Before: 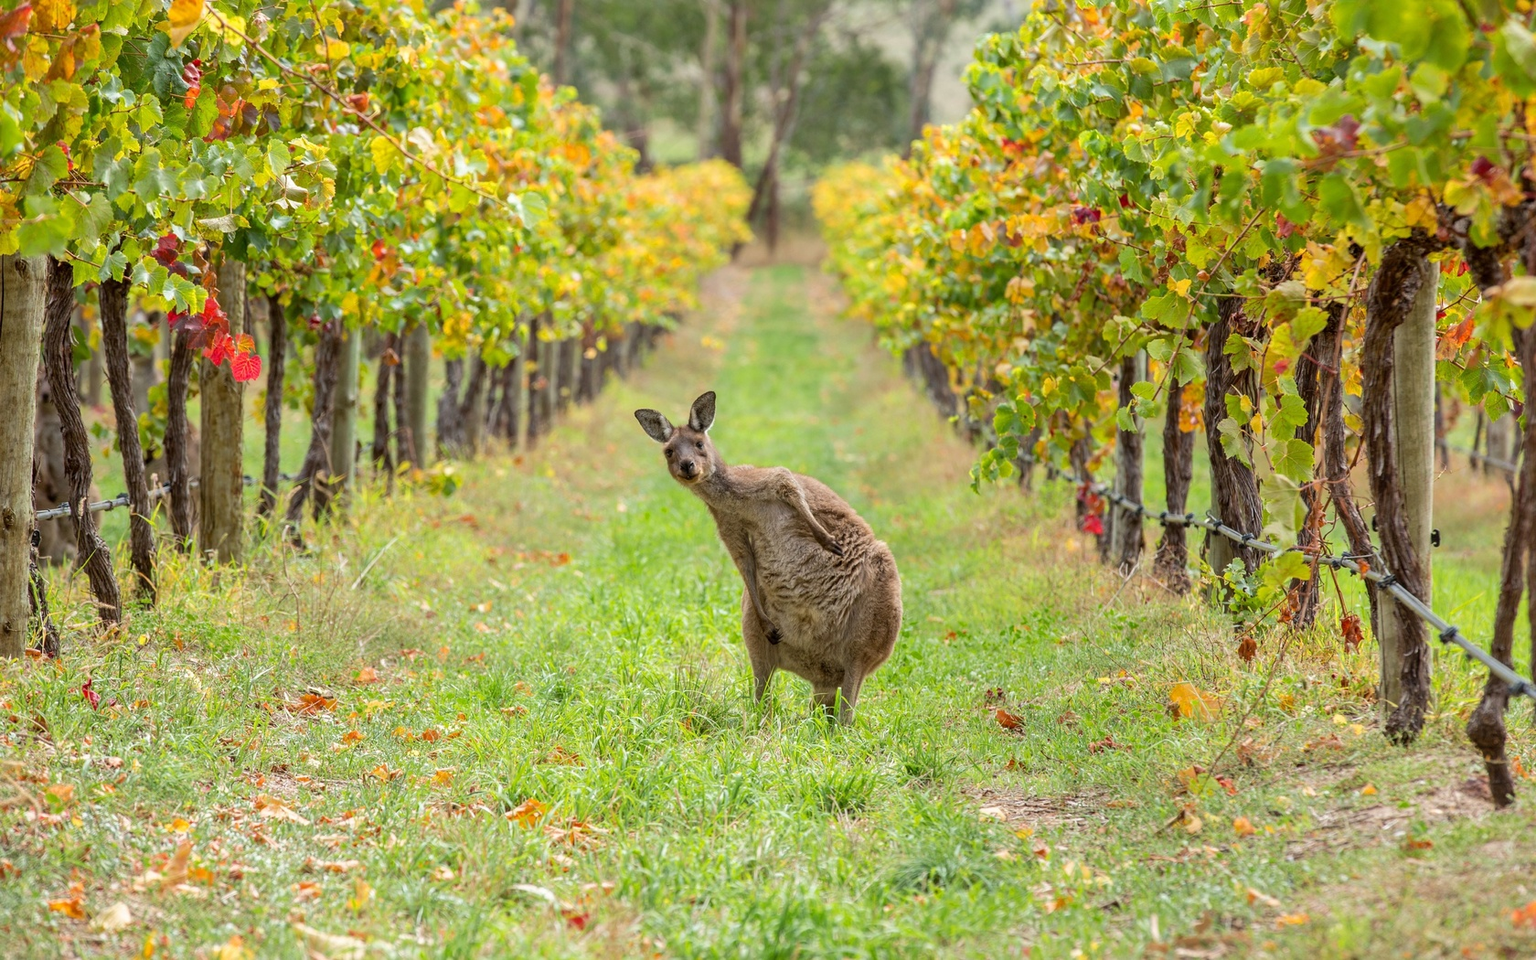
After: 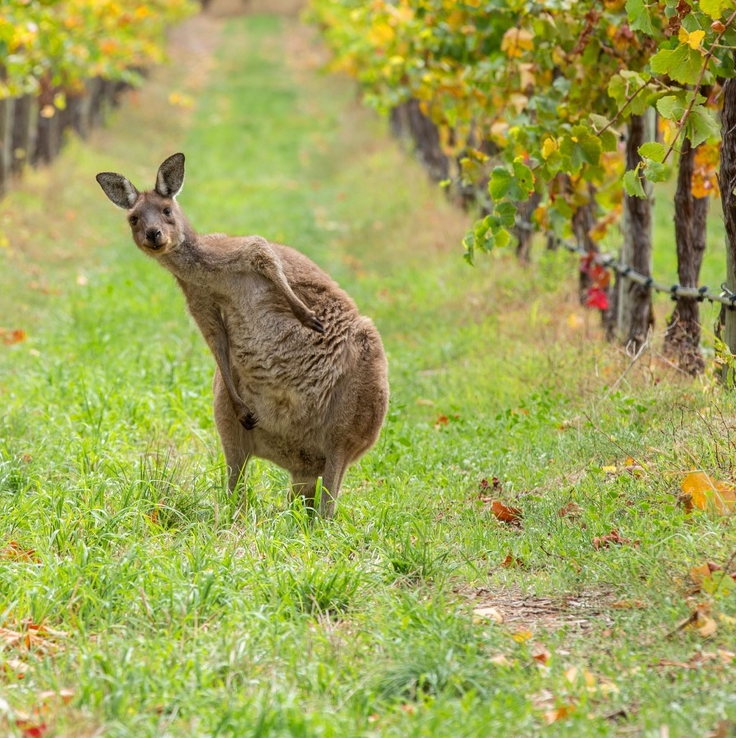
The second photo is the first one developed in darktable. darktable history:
crop: left 35.603%, top 26.25%, right 20.215%, bottom 3.446%
